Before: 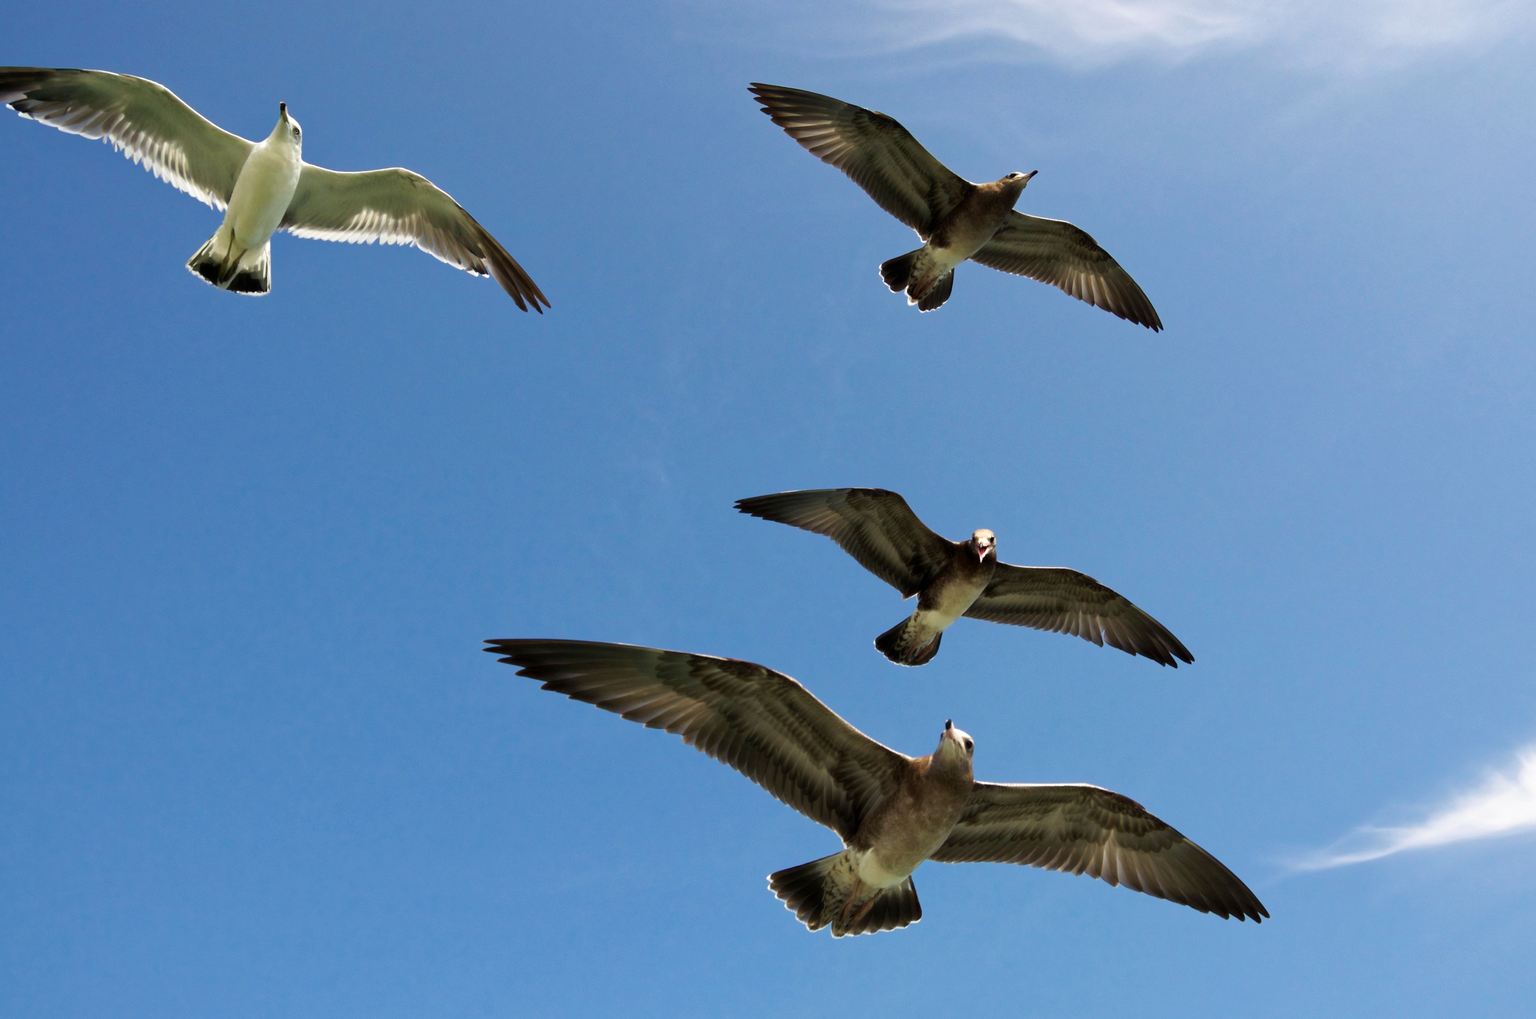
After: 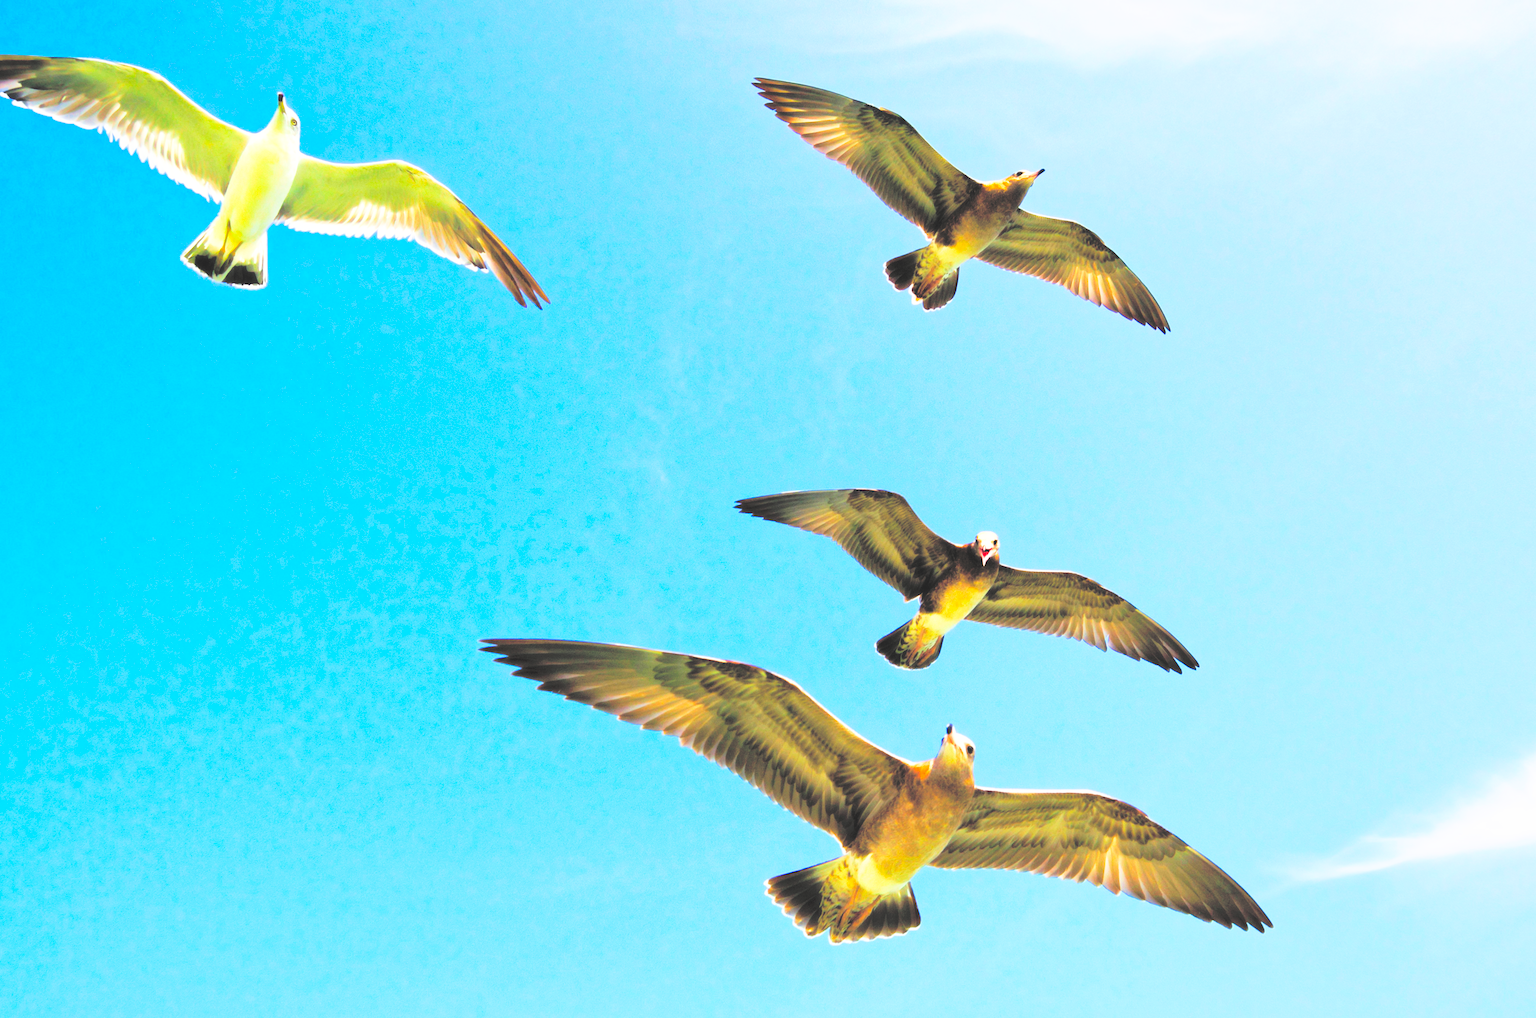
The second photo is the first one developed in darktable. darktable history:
base curve: curves: ch0 [(0, 0) (0.007, 0.004) (0.027, 0.03) (0.046, 0.07) (0.207, 0.54) (0.442, 0.872) (0.673, 0.972) (1, 1)], preserve colors none
contrast brightness saturation: brightness 1
crop and rotate: angle -0.5°
tone equalizer: -7 EV -0.63 EV, -6 EV 1 EV, -5 EV -0.45 EV, -4 EV 0.43 EV, -3 EV 0.41 EV, -2 EV 0.15 EV, -1 EV -0.15 EV, +0 EV -0.39 EV, smoothing diameter 25%, edges refinement/feathering 10, preserve details guided filter
white balance: emerald 1
color zones: curves: ch0 [(0, 0.613) (0.01, 0.613) (0.245, 0.448) (0.498, 0.529) (0.642, 0.665) (0.879, 0.777) (0.99, 0.613)]; ch1 [(0, 0) (0.143, 0) (0.286, 0) (0.429, 0) (0.571, 0) (0.714, 0) (0.857, 0)], mix -138.01%
color balance rgb: perceptual saturation grading › global saturation 20%, perceptual saturation grading › highlights -25%, perceptual saturation grading › shadows 50%
